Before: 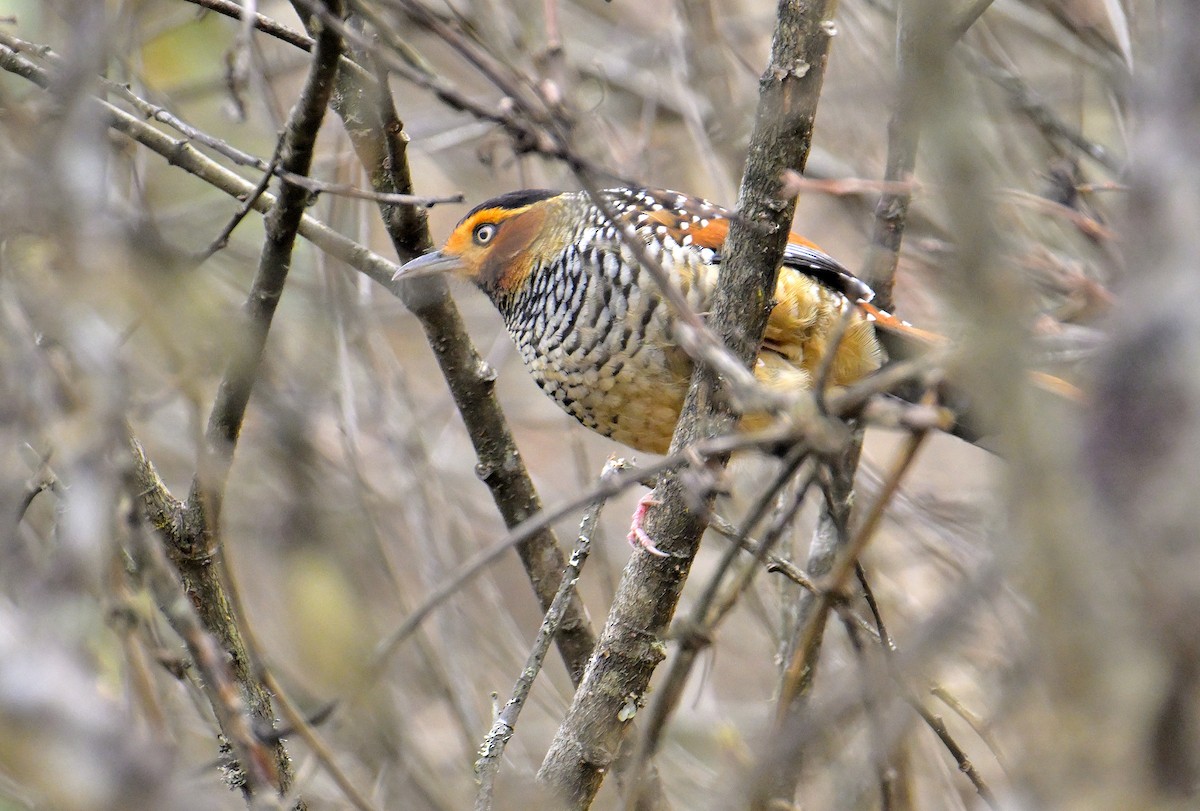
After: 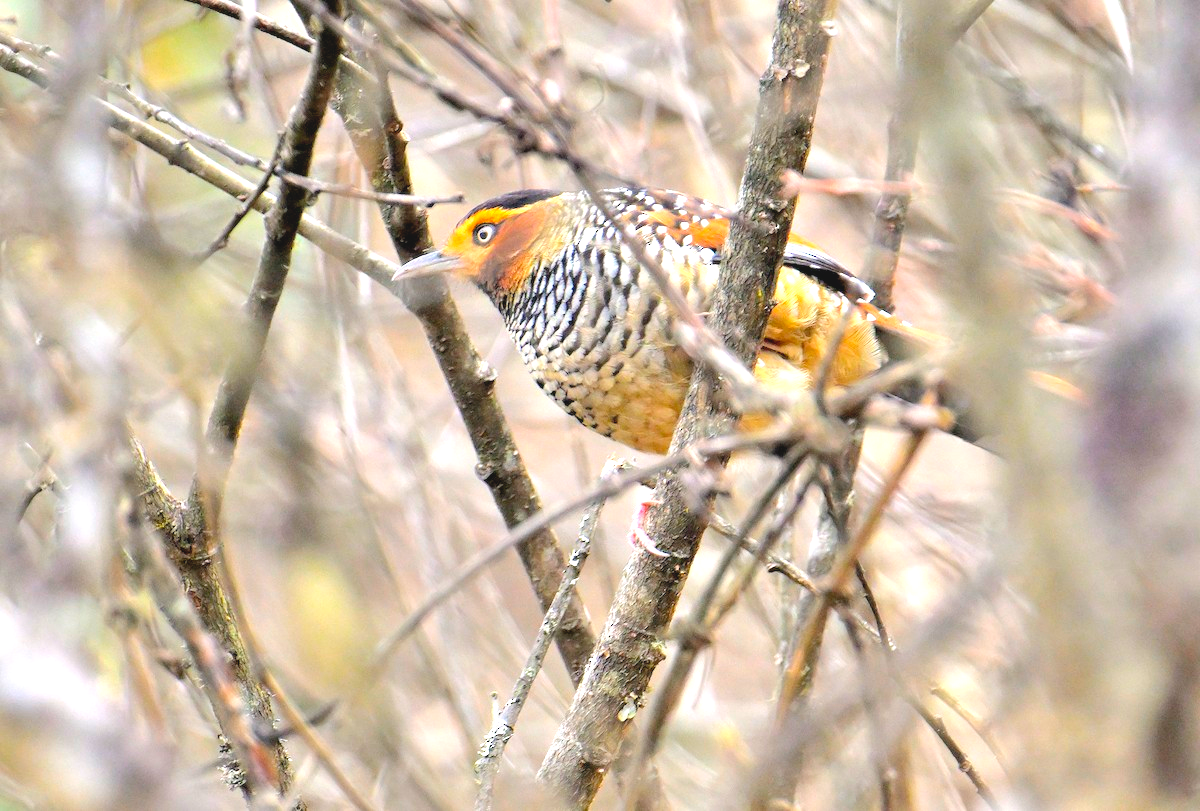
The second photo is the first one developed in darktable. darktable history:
exposure: exposure 1 EV, compensate highlight preservation false
contrast brightness saturation: contrast -0.1, brightness 0.05, saturation 0.08
